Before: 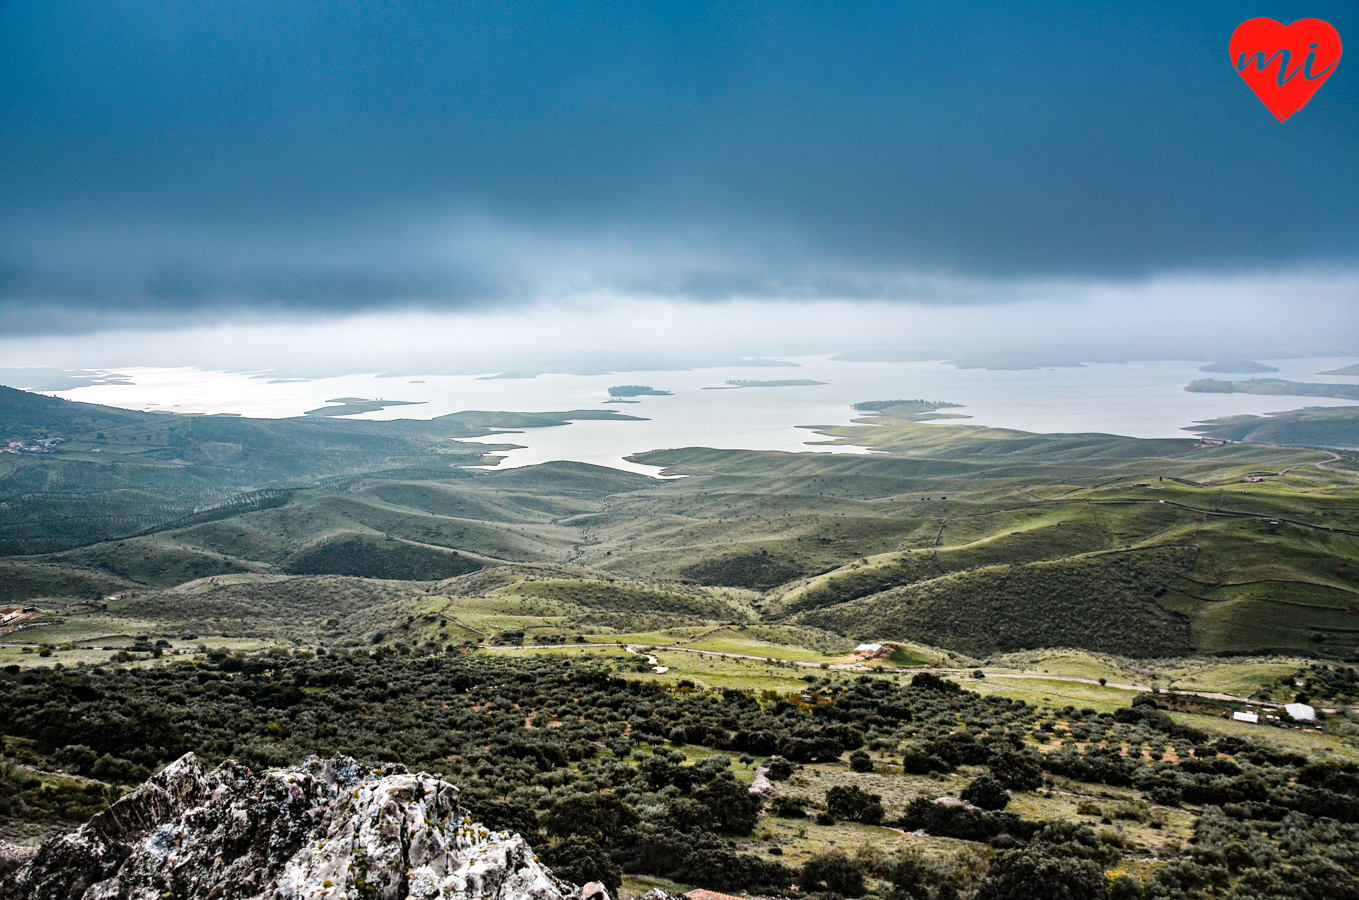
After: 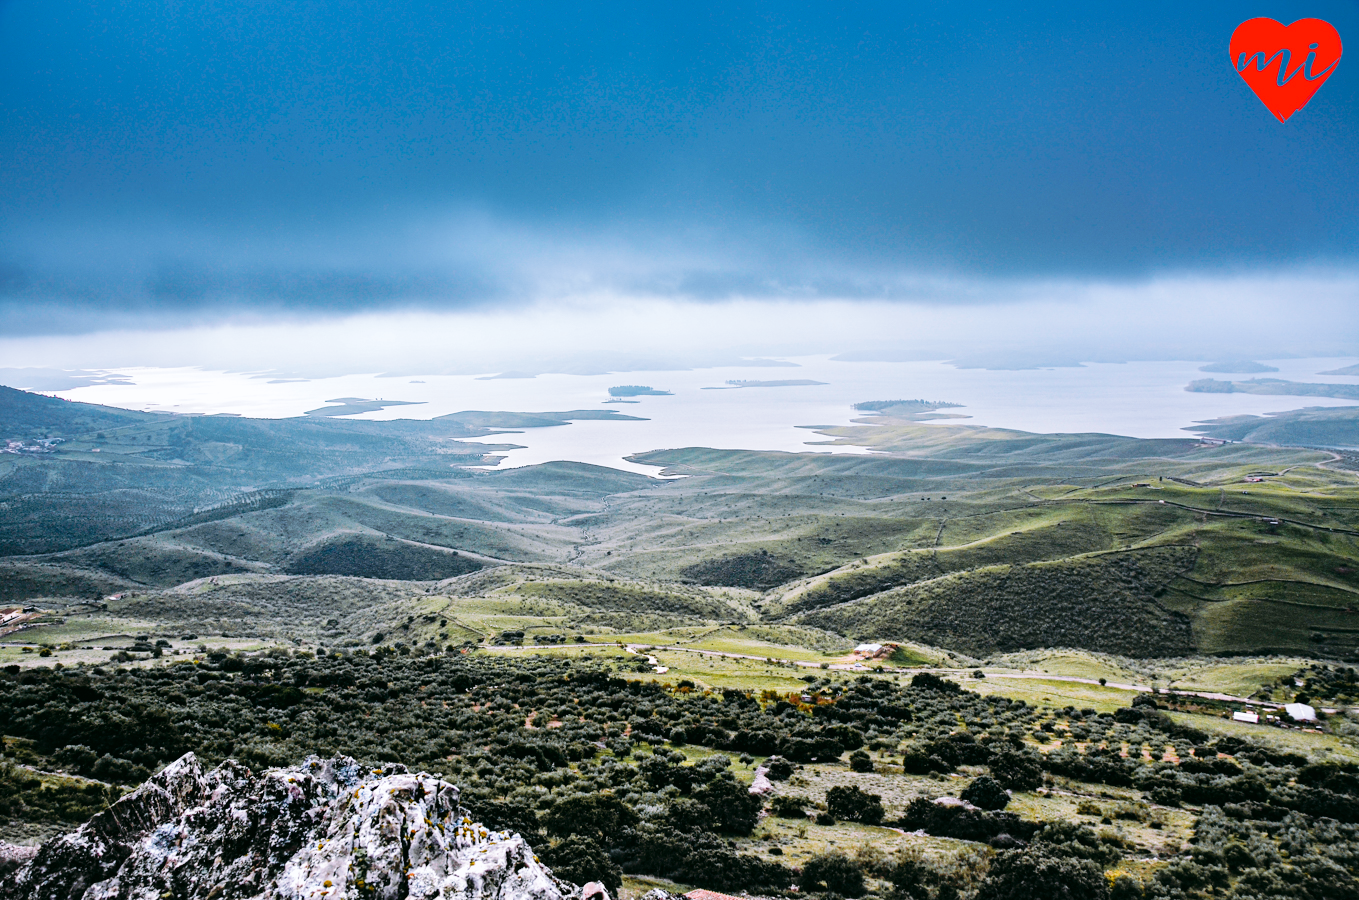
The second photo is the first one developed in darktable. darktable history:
tone curve: curves: ch0 [(0, 0) (0.003, 0.005) (0.011, 0.011) (0.025, 0.022) (0.044, 0.038) (0.069, 0.062) (0.1, 0.091) (0.136, 0.128) (0.177, 0.183) (0.224, 0.246) (0.277, 0.325) (0.335, 0.403) (0.399, 0.473) (0.468, 0.557) (0.543, 0.638) (0.623, 0.709) (0.709, 0.782) (0.801, 0.847) (0.898, 0.923) (1, 1)], preserve colors none
color look up table: target L [94.57, 89.81, 88.26, 87.89, 84.68, 69.96, 70.57, 64.02, 48.65, 44.18, 23.35, 4.529, 200.28, 79.32, 77.22, 72.05, 70.21, 63.92, 49.94, 56.68, 56.81, 47.79, 42.01, 42.74, 35.06, 31.75, 32.52, 95.83, 79.42, 60.32, 70.51, 57.3, 55.83, 53.13, 41.46, 36.95, 36, 38.31, 37.34, 32.34, 18.8, 11.84, 87.21, 65.09, 65.68, 53.45, 39.57, 36.38, 15.34], target a [-2.833, -26.57, -18.29, -39.23, -55.39, -40.8, -16.51, -64.61, -45.82, -31.99, -23.17, -7.634, 0, 24.33, 12.35, 29.98, 6.681, 36.73, 74.26, 0.153, 26.5, 77.07, 45.9, 64.37, 36.58, 49.56, 49.88, 3.245, 25.48, 65.88, 54.98, 79.28, -0.384, 7.795, 11.7, 57.98, 39.26, 27.87, 57.18, -0.031, 21.46, 25.72, -17.65, -33.46, -2.187, -16.42, -3.081, -18.51, 2.251], target b [2.928, 51.09, 89.8, -10.19, 8.016, 19.22, -10.25, 59.87, 31.83, 41.82, 25.68, 5.3, 0, 14.77, -11.82, 59.87, 46.43, -7.315, 33.38, 16.5, 34.9, 55.58, 13.78, 51, 40.25, 12.36, 38.67, -4.727, -27.56, -25.07, -43.34, -47.2, -67.74, -16.42, -60.65, -13.77, -27.07, -84.78, -66.95, -6.071, -50.73, -0.661, -15.53, -33.09, -33.9, -50, -29.45, -16.12, -22.82], num patches 49
